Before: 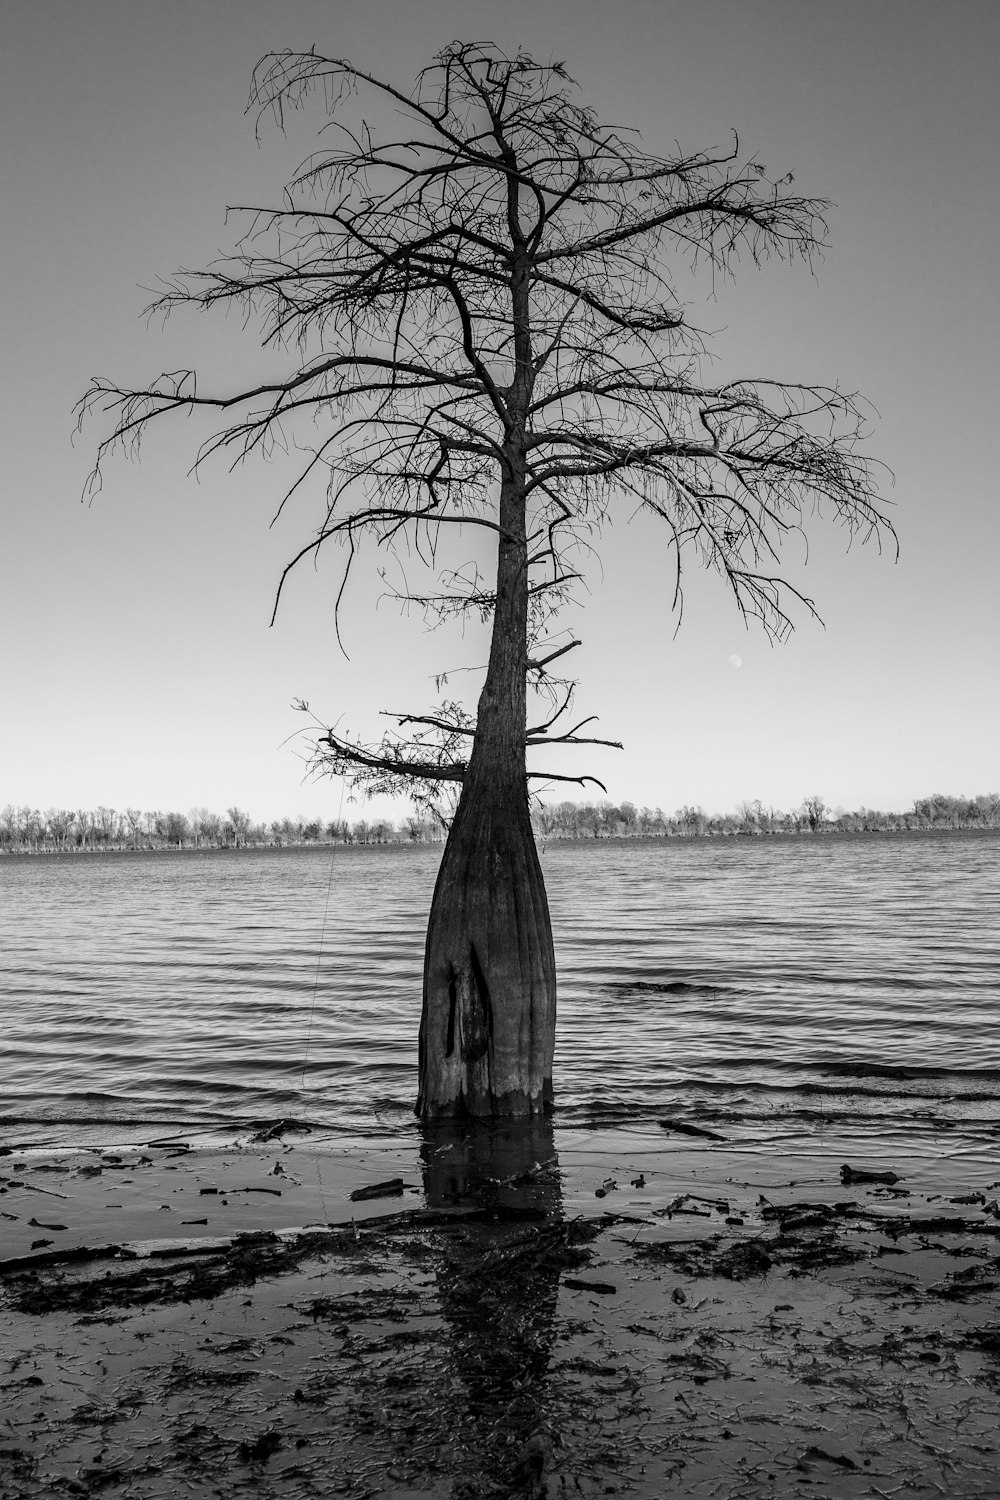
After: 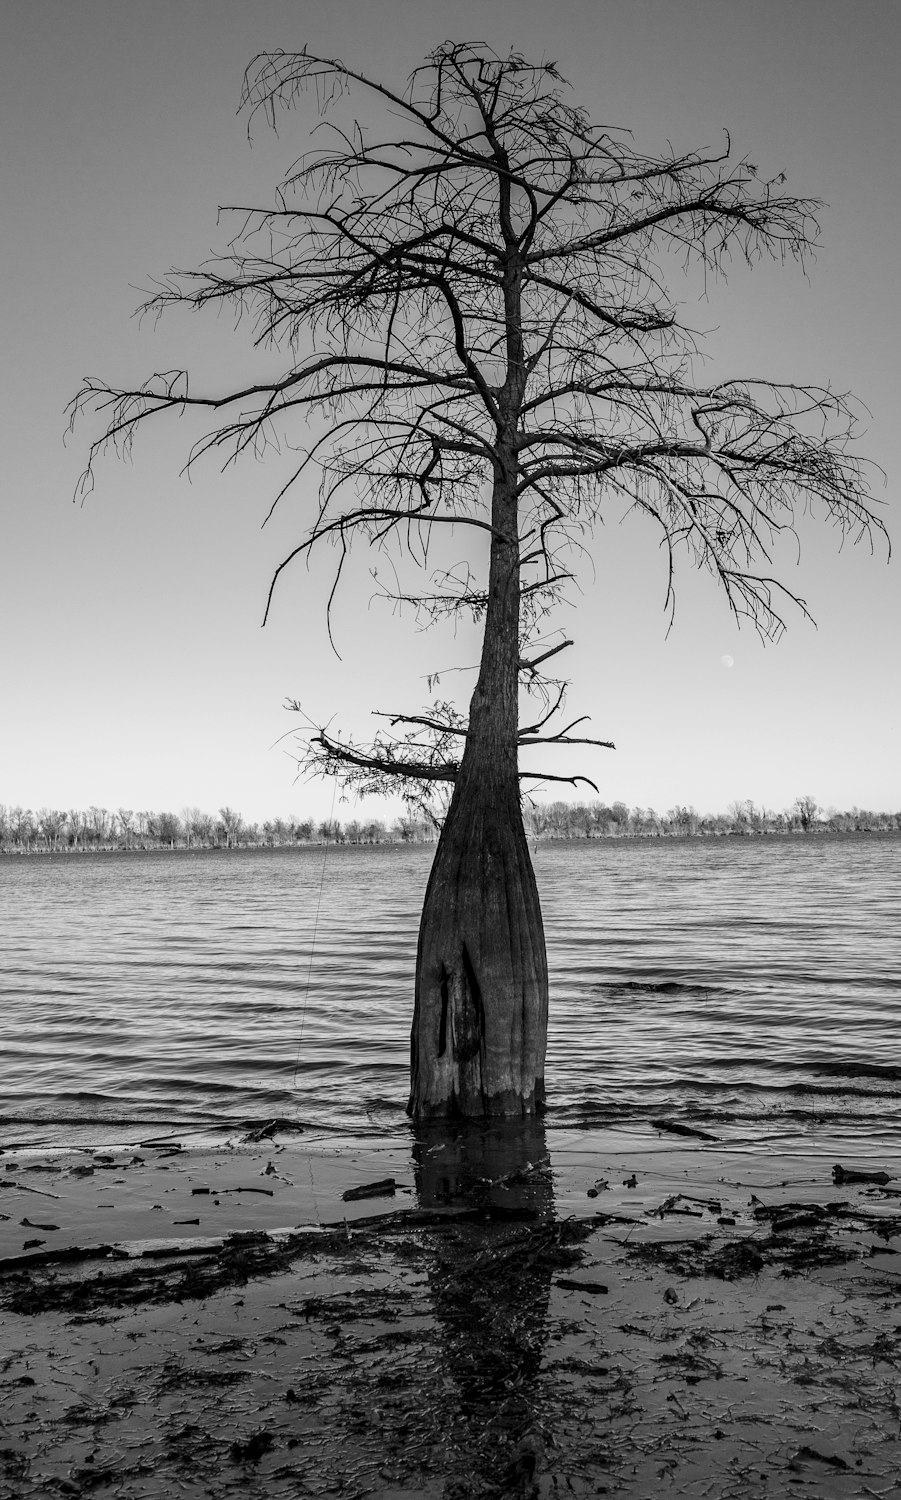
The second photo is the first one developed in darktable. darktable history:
crop and rotate: left 0.871%, right 9.017%
local contrast: mode bilateral grid, contrast 15, coarseness 36, detail 104%, midtone range 0.2
